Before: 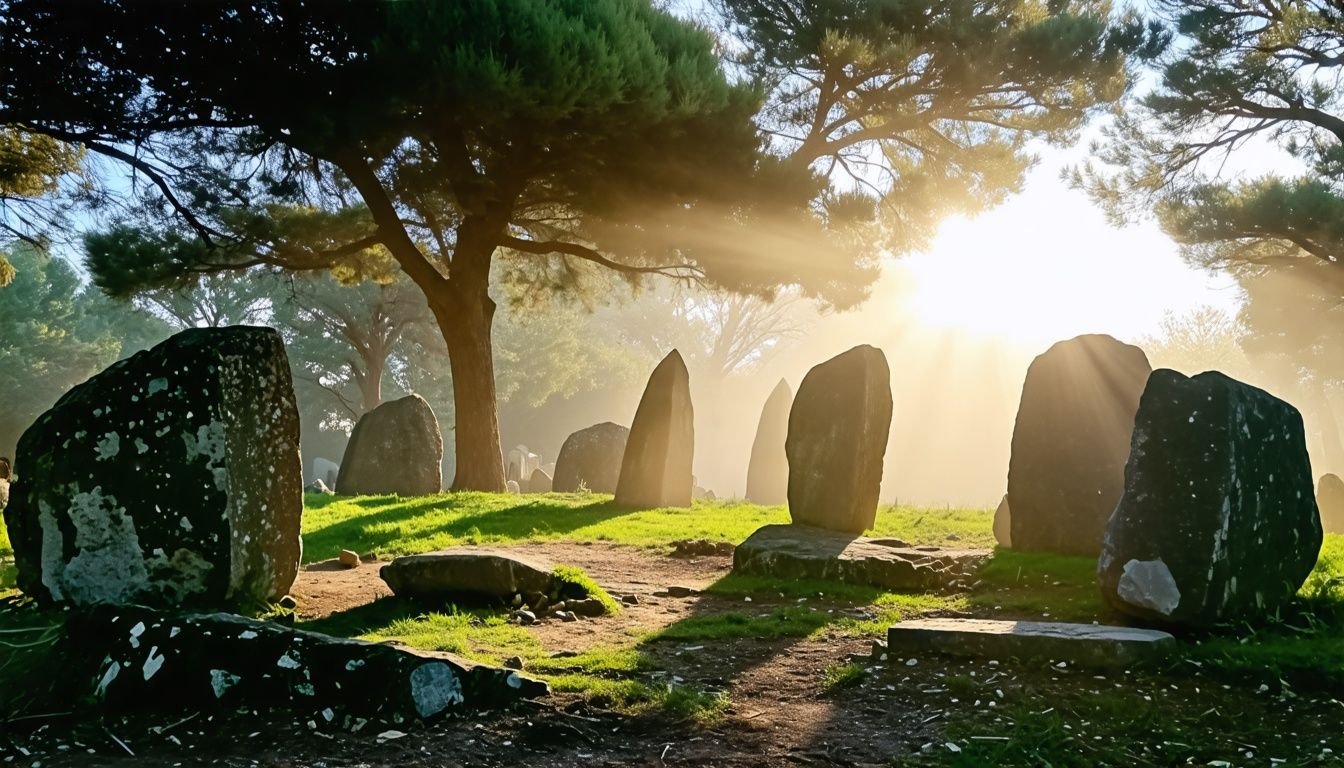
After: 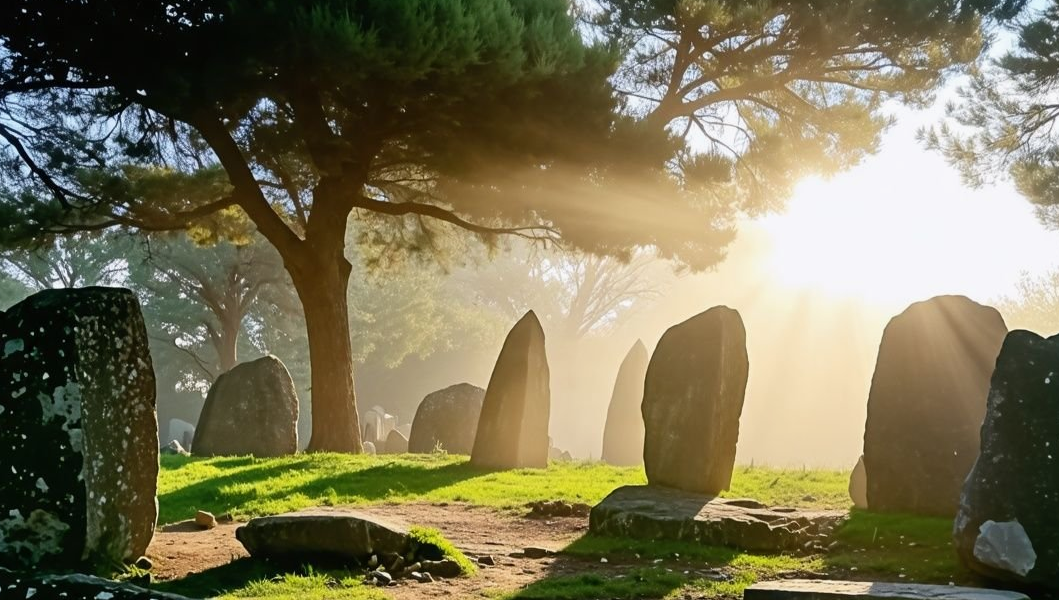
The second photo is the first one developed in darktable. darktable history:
crop and rotate: left 10.77%, top 5.1%, right 10.41%, bottom 16.76%
exposure: exposure -0.064 EV, compensate highlight preservation false
